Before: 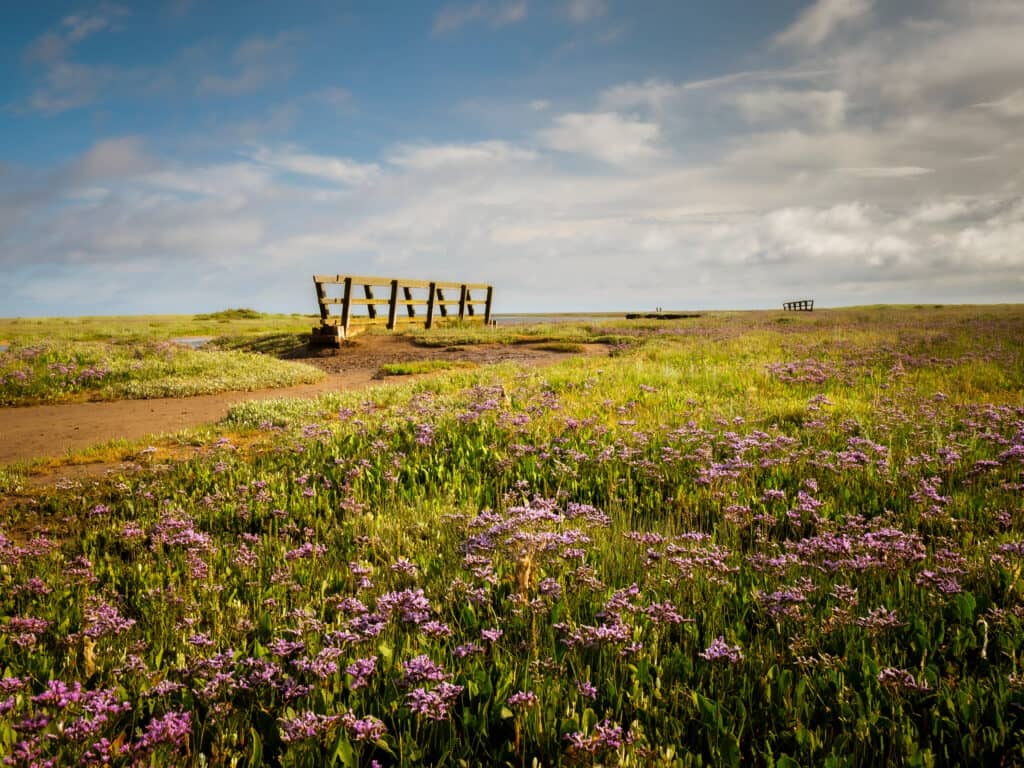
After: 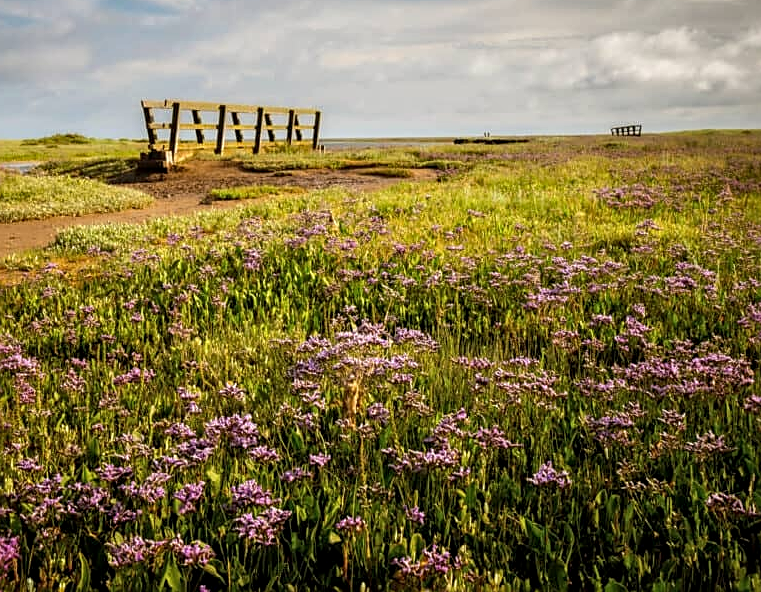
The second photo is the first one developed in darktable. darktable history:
crop: left 16.839%, top 22.883%, right 8.791%
sharpen: on, module defaults
local contrast: on, module defaults
